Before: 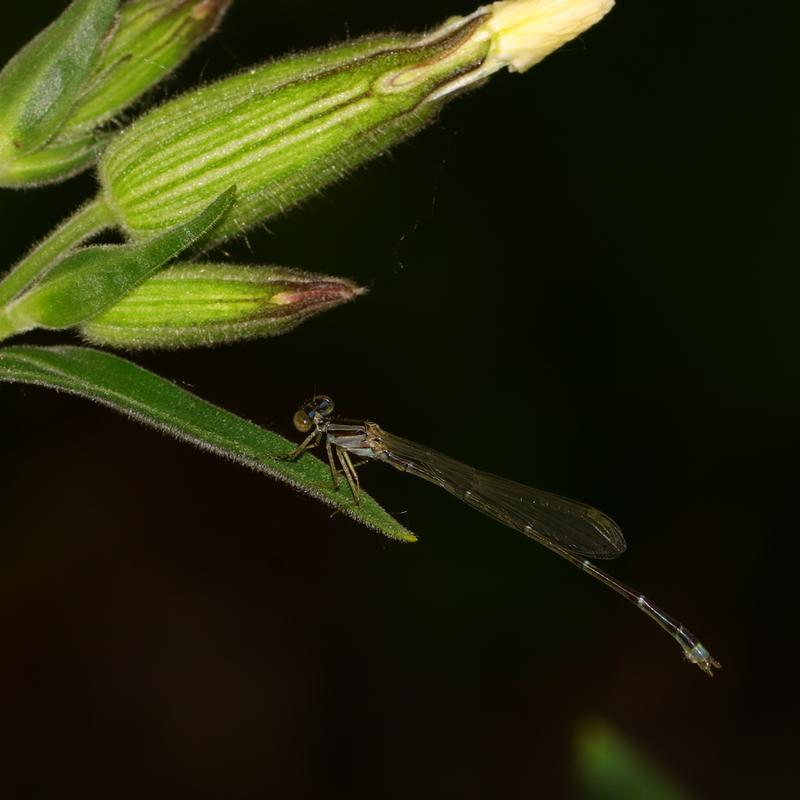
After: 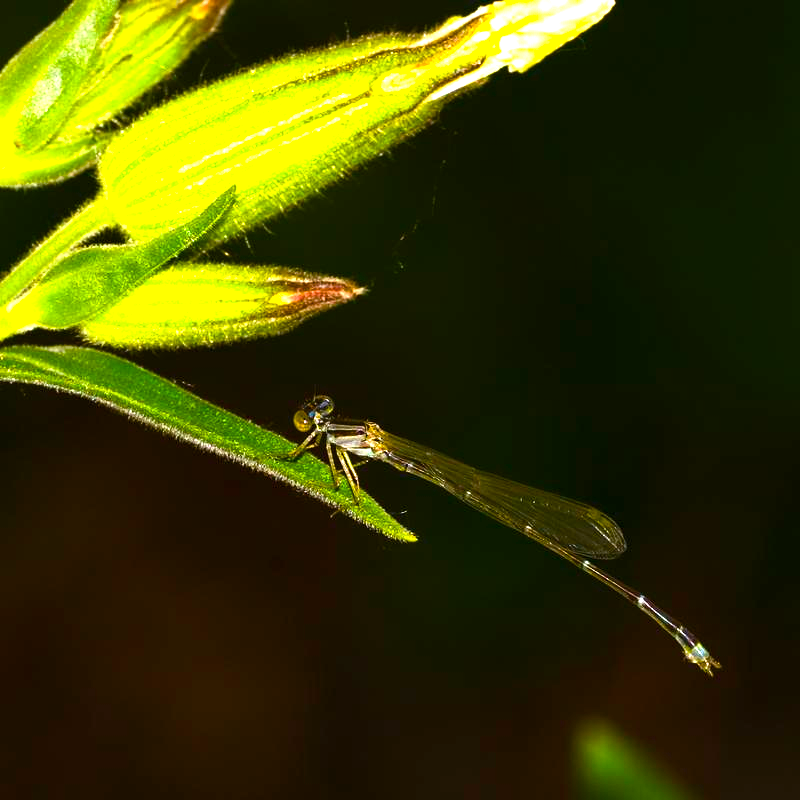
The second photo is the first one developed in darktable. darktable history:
exposure: black level correction 0, exposure 1.5 EV, compensate exposure bias true, compensate highlight preservation false
color balance rgb: linear chroma grading › global chroma 9%, perceptual saturation grading › global saturation 36%, perceptual saturation grading › shadows 35%, perceptual brilliance grading › global brilliance 15%, perceptual brilliance grading › shadows -35%, global vibrance 15%
